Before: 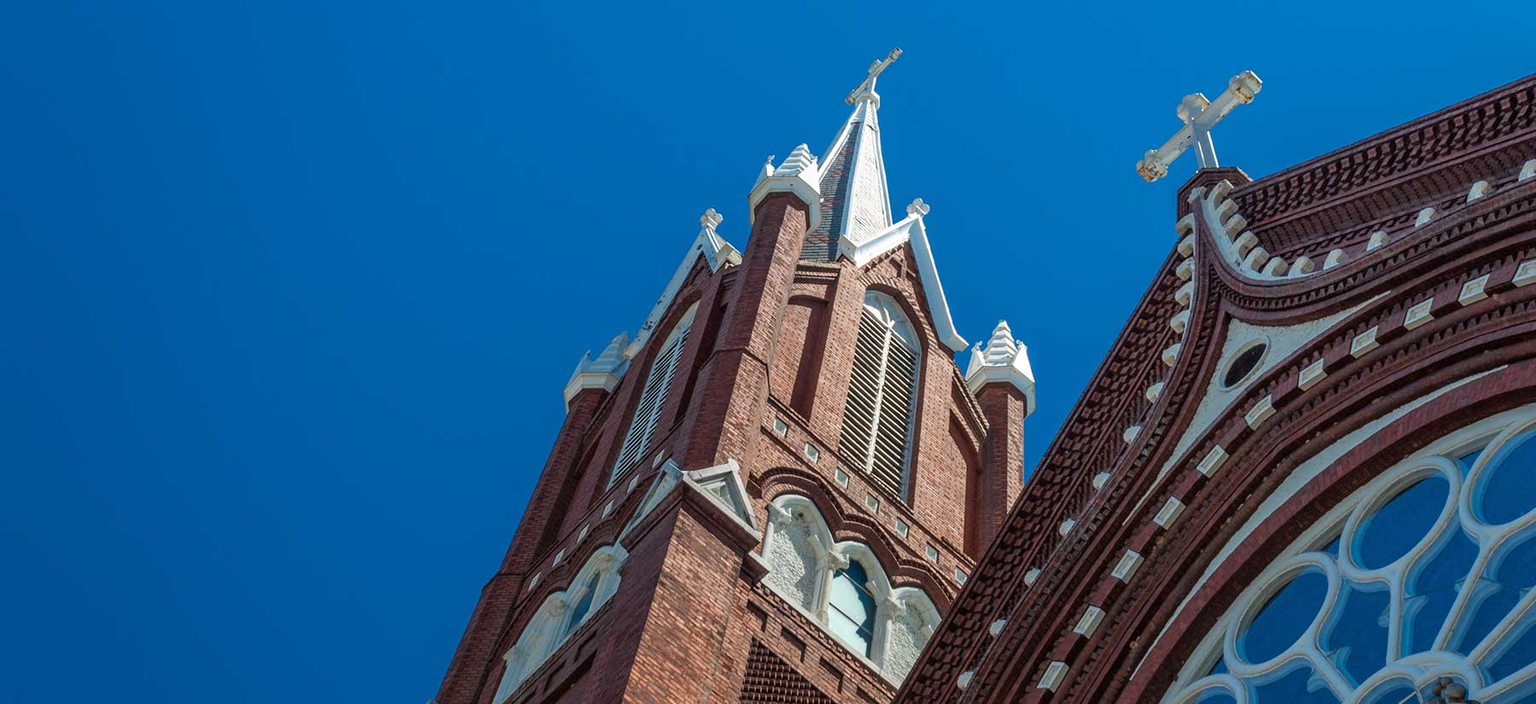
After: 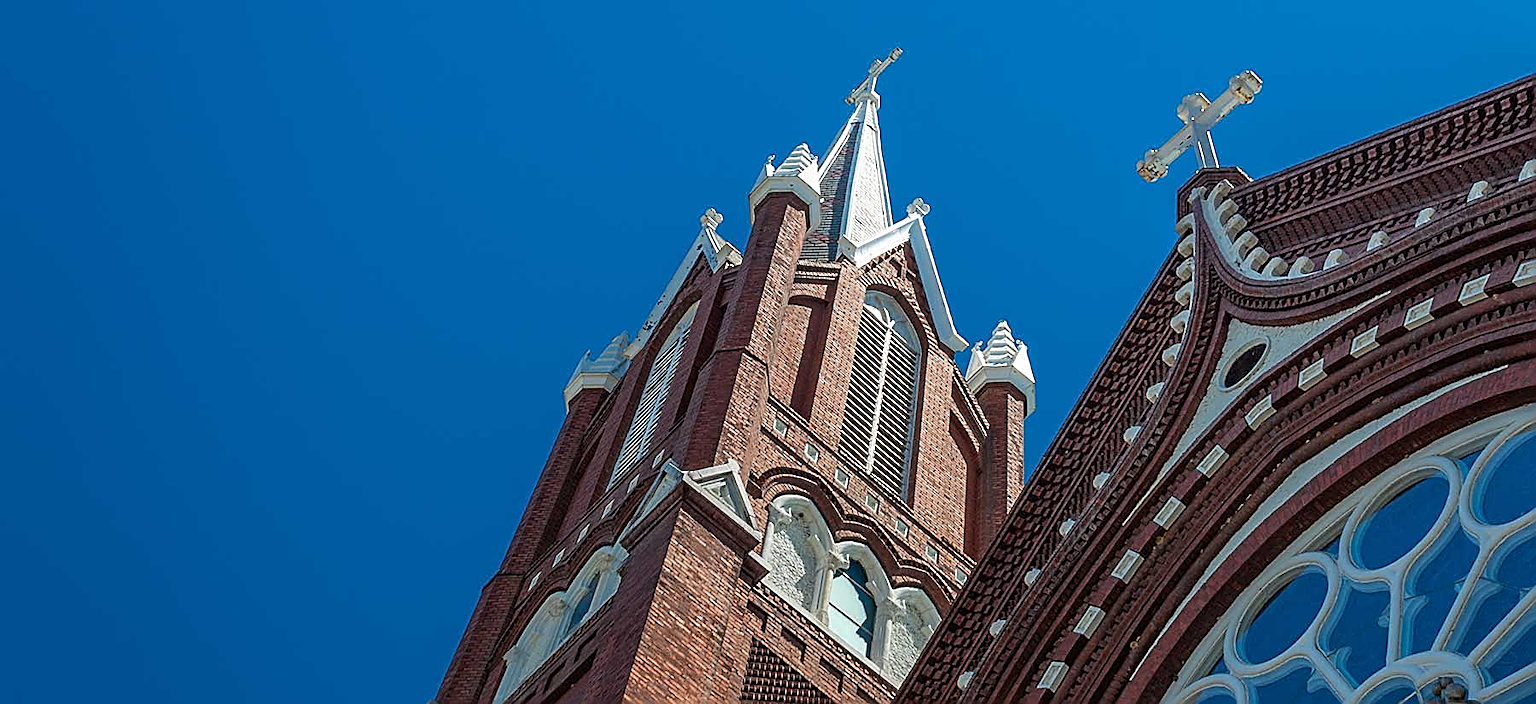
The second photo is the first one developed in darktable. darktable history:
sharpen: radius 1.698, amount 1.296
